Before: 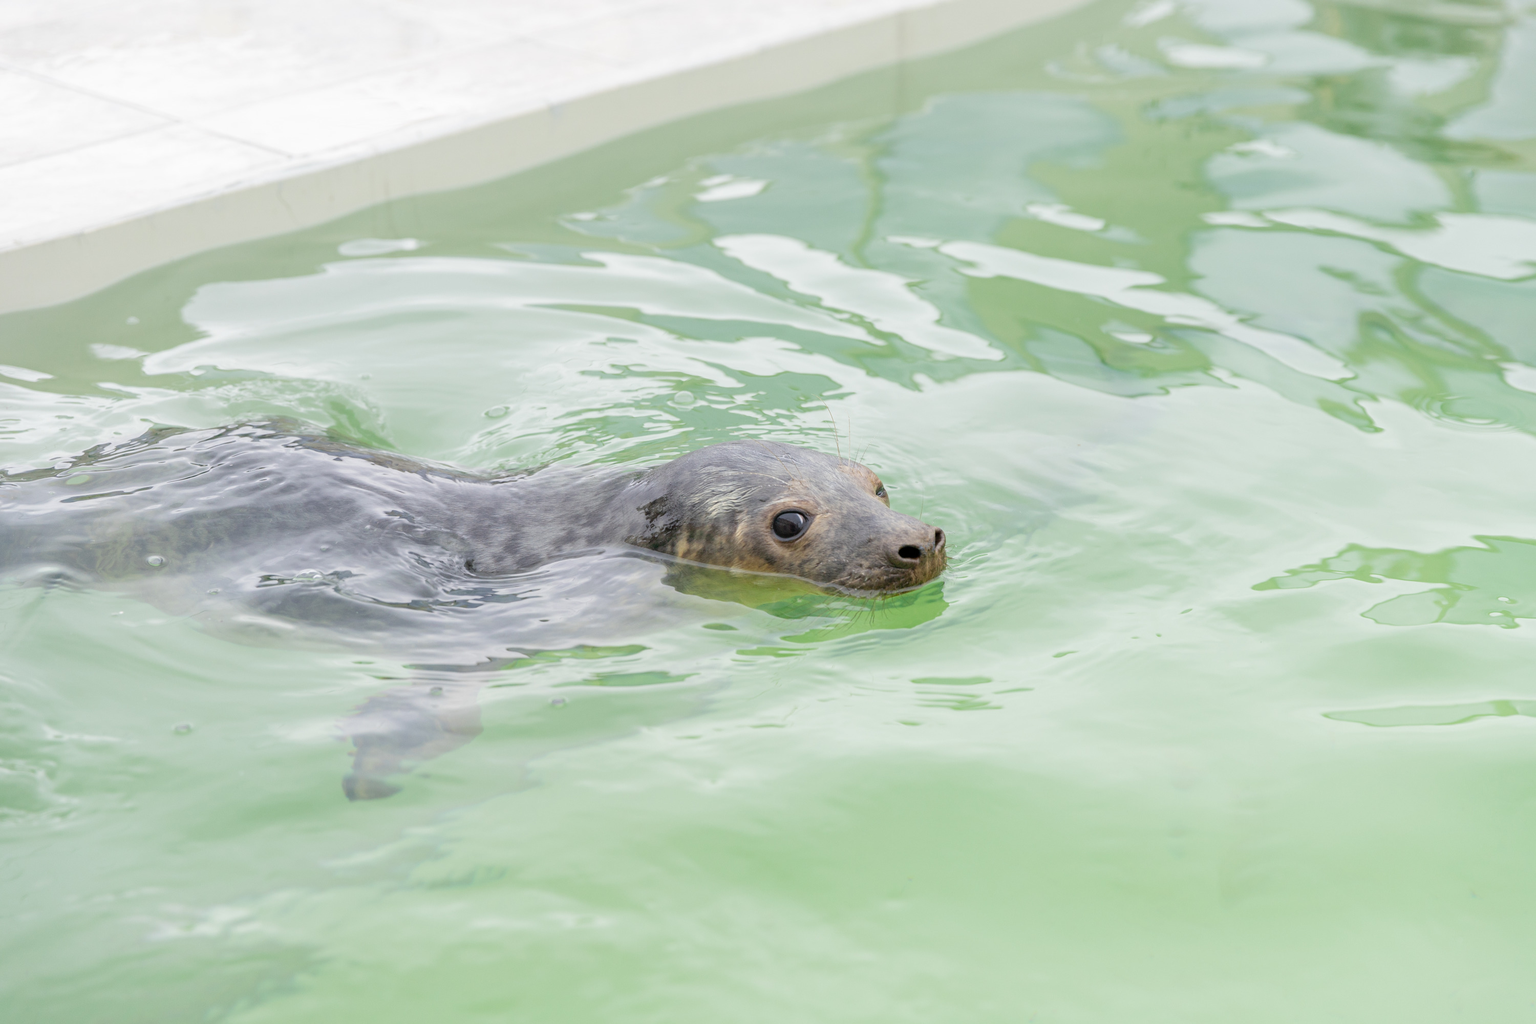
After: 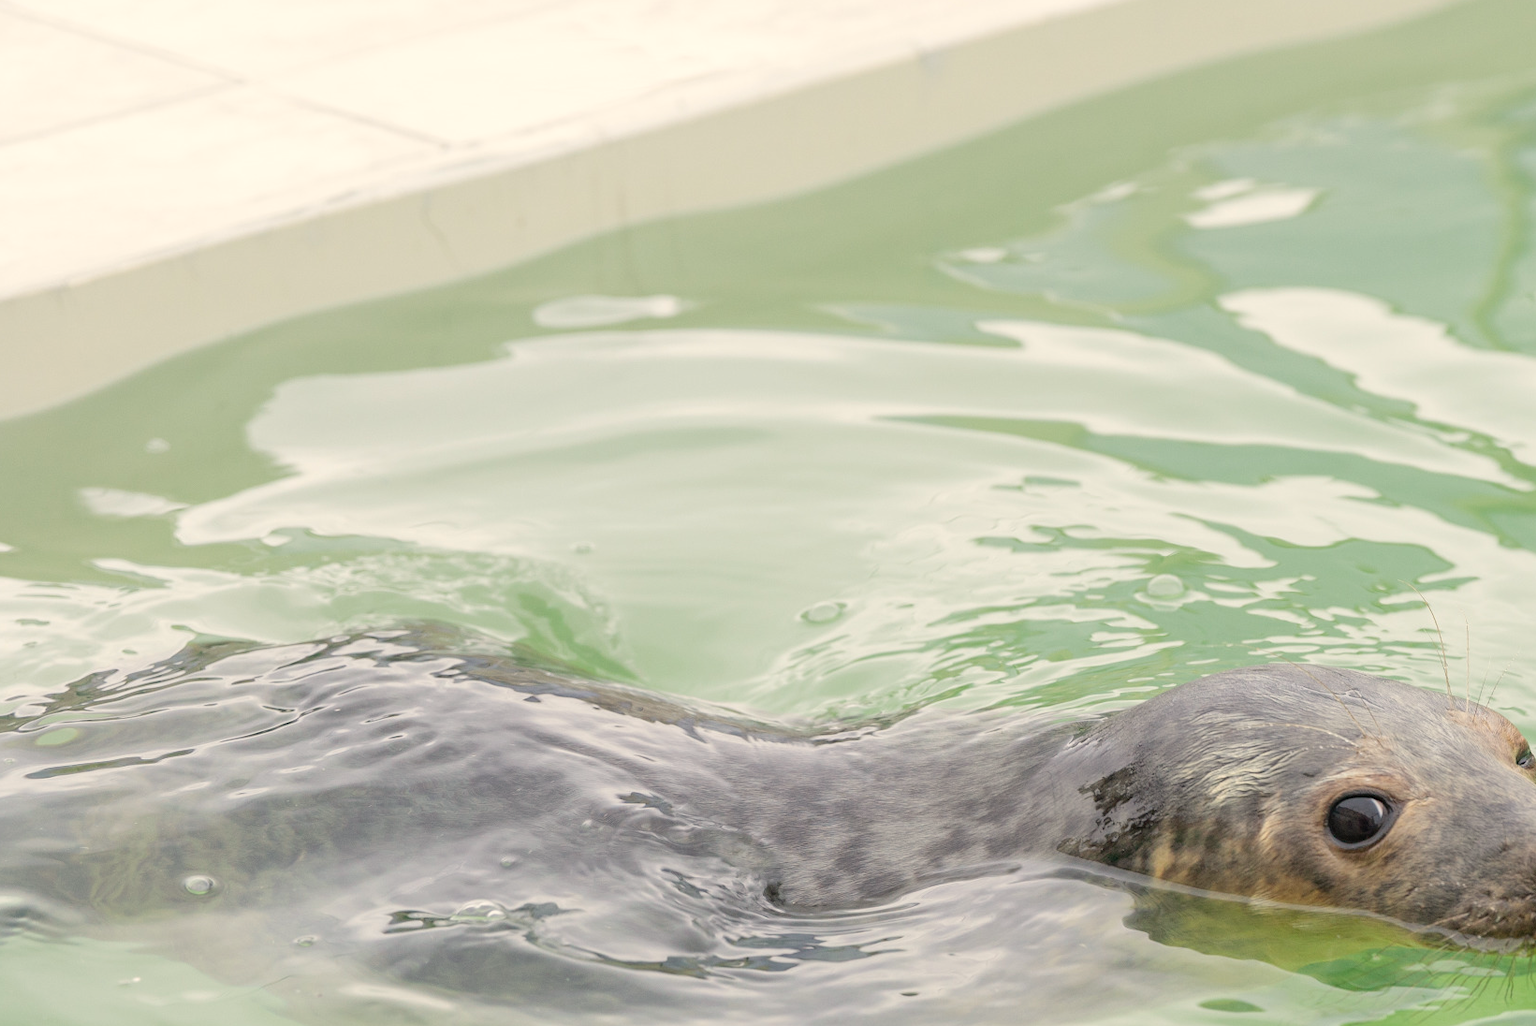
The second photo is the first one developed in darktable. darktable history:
white balance: red 1.045, blue 0.932
crop and rotate: left 3.047%, top 7.509%, right 42.236%, bottom 37.598%
